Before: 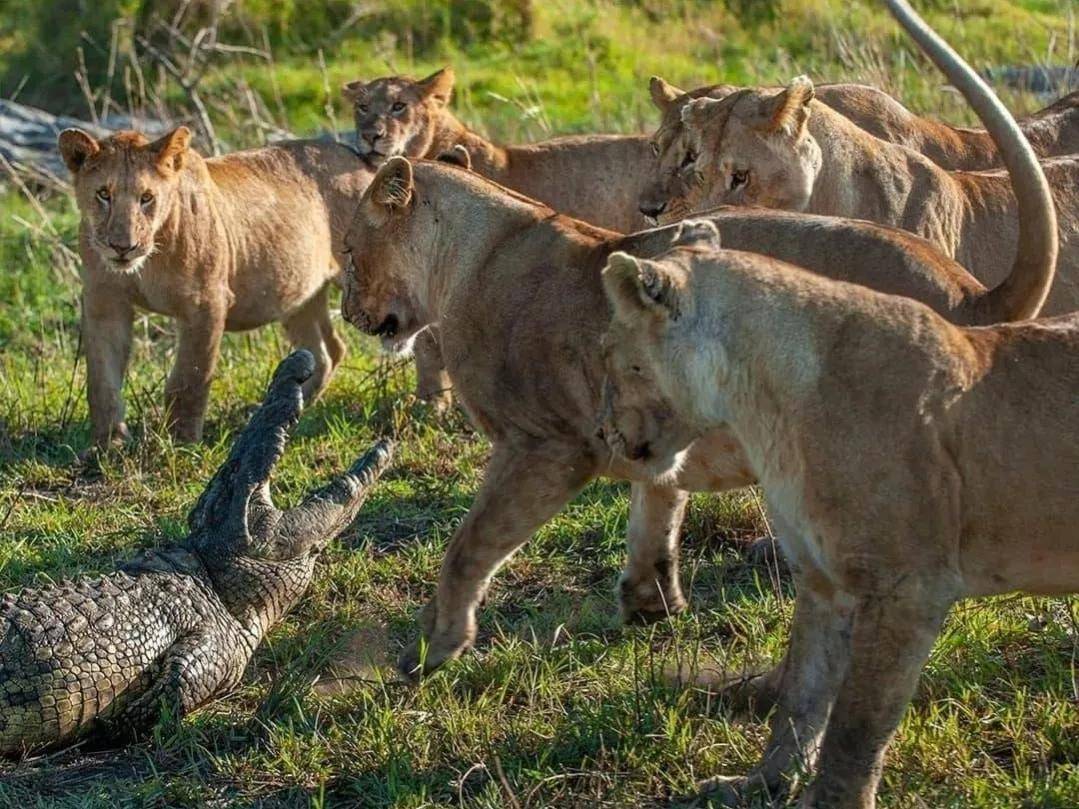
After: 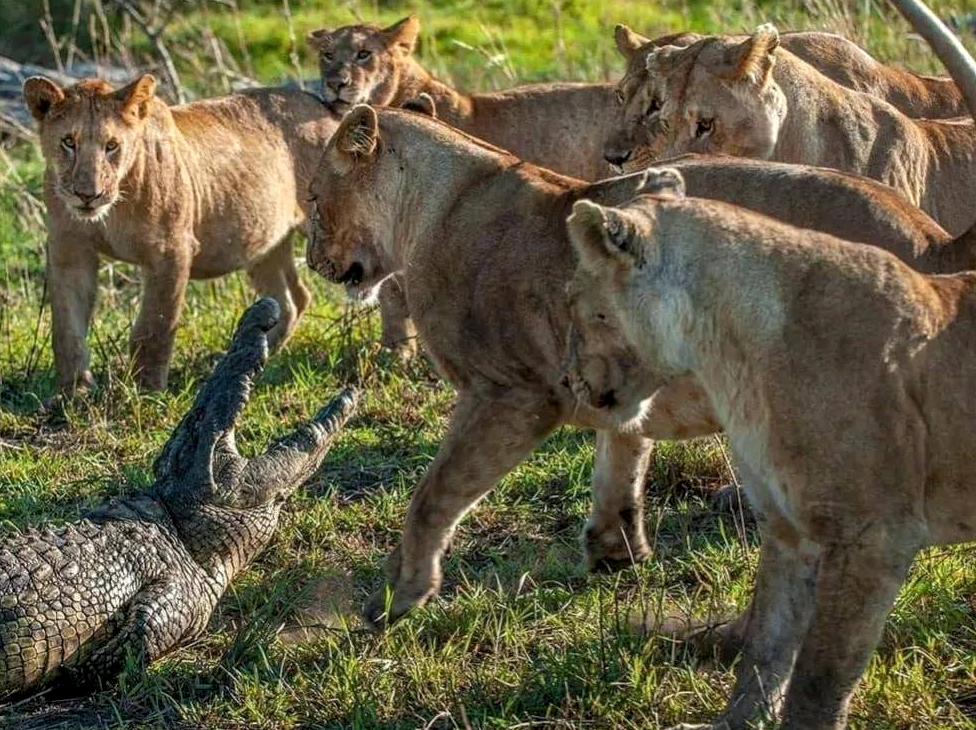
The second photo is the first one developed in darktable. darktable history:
crop: left 3.259%, top 6.497%, right 6.218%, bottom 3.249%
local contrast: on, module defaults
